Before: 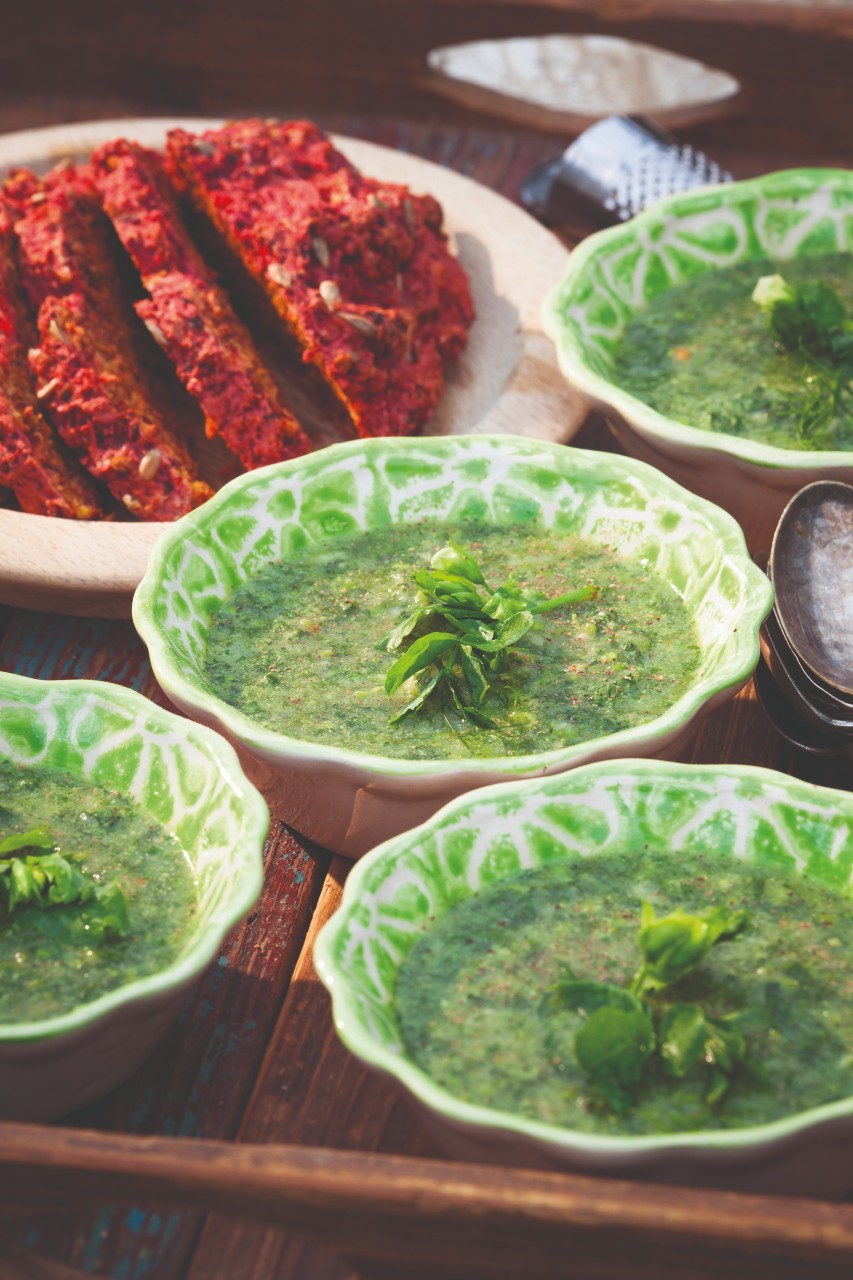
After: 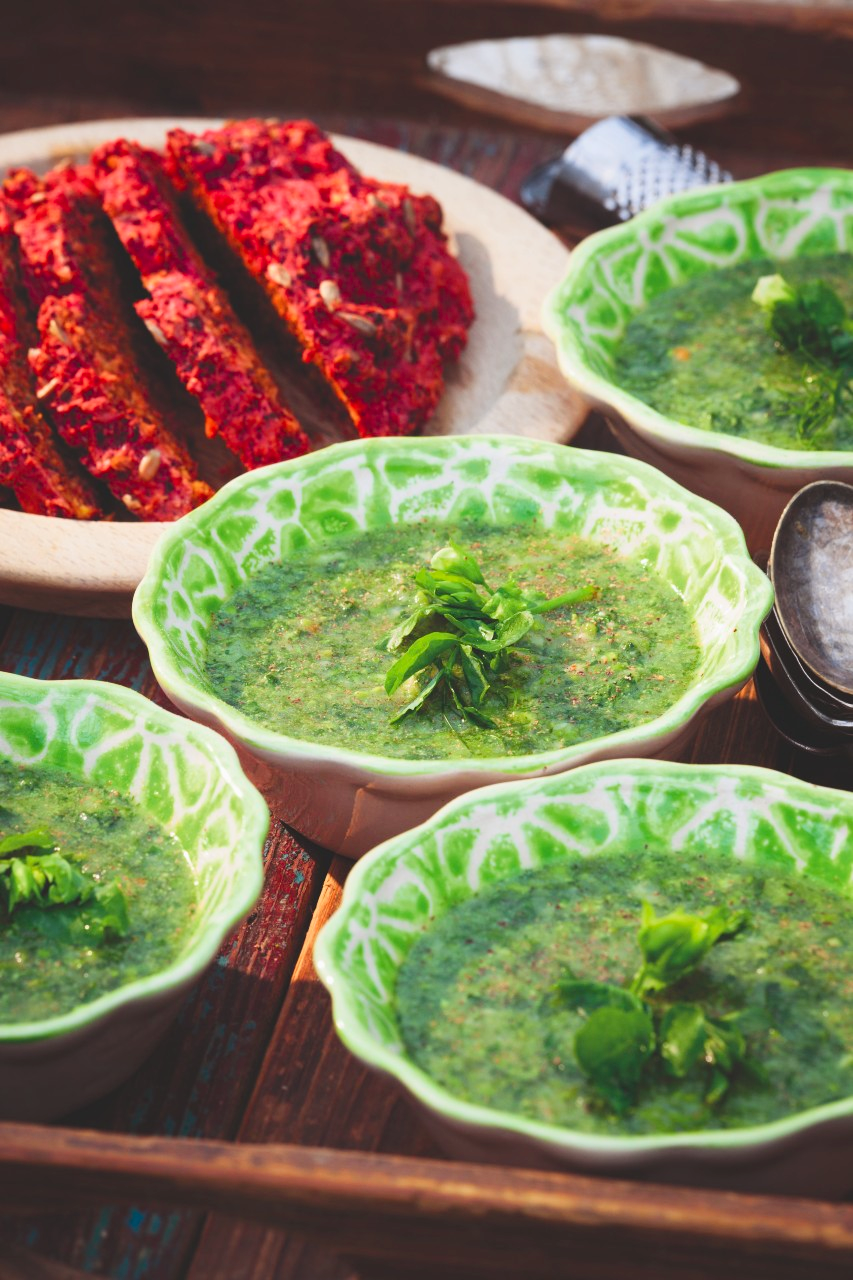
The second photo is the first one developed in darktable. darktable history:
base curve: exposure shift 0, preserve colors none
tone curve: curves: ch0 [(0, 0.023) (0.132, 0.075) (0.241, 0.178) (0.487, 0.491) (0.782, 0.8) (1, 0.989)]; ch1 [(0, 0) (0.396, 0.369) (0.467, 0.454) (0.498, 0.5) (0.518, 0.517) (0.57, 0.586) (0.619, 0.663) (0.692, 0.744) (1, 1)]; ch2 [(0, 0) (0.427, 0.416) (0.483, 0.481) (0.503, 0.503) (0.526, 0.527) (0.563, 0.573) (0.632, 0.667) (0.705, 0.737) (0.985, 0.966)], color space Lab, independent channels
